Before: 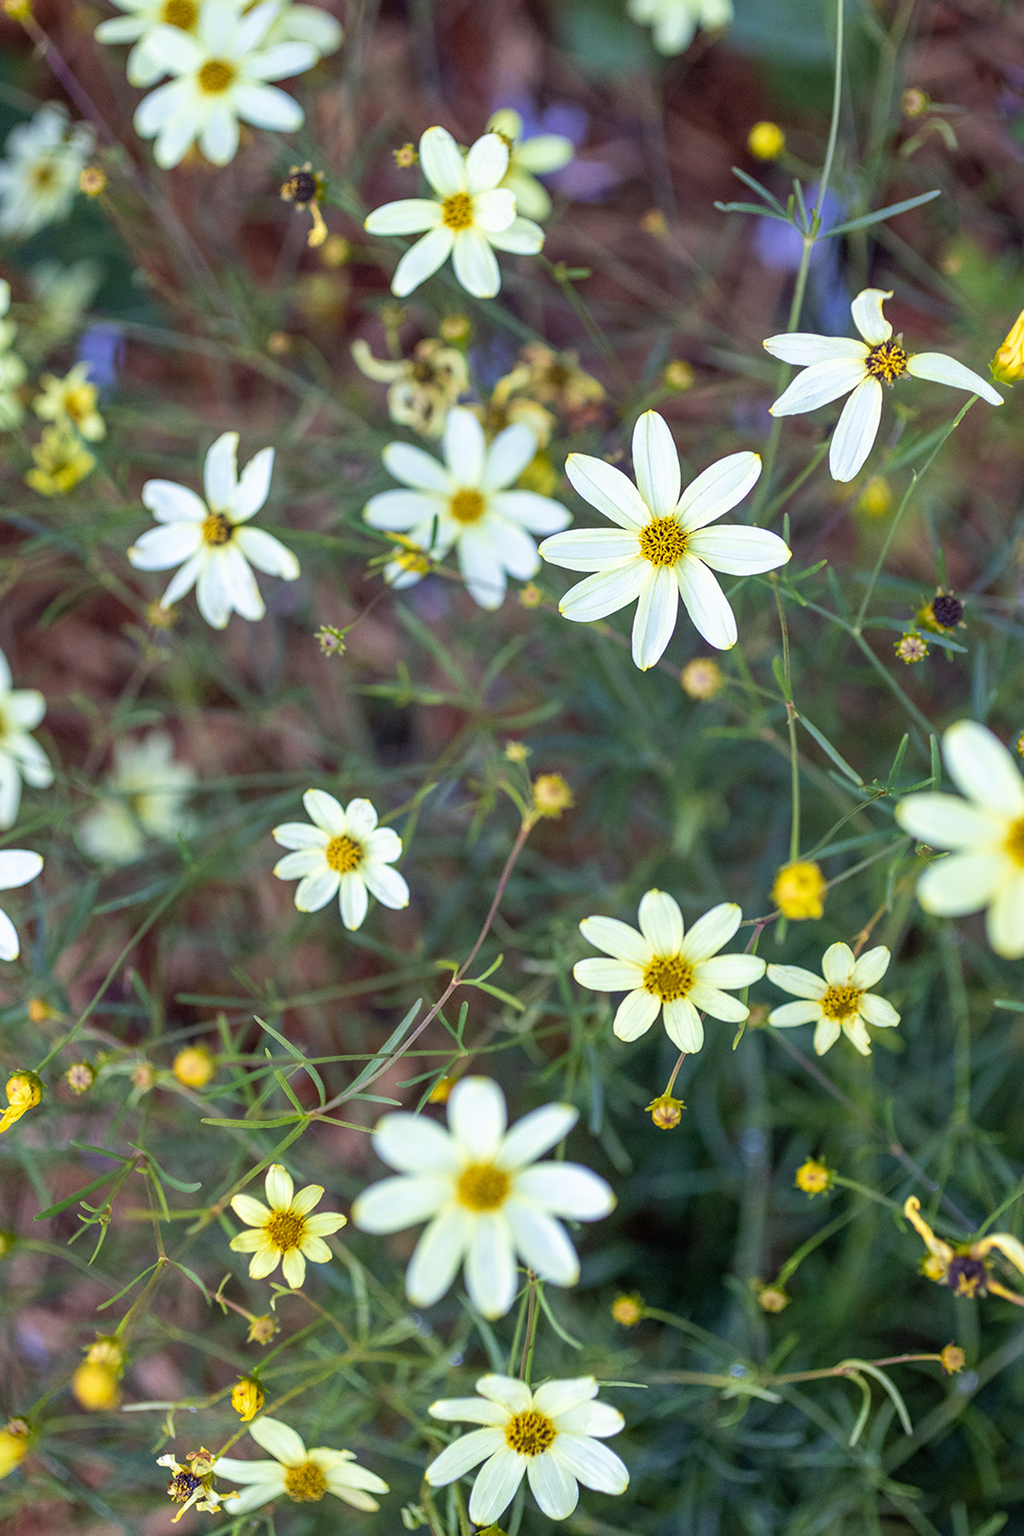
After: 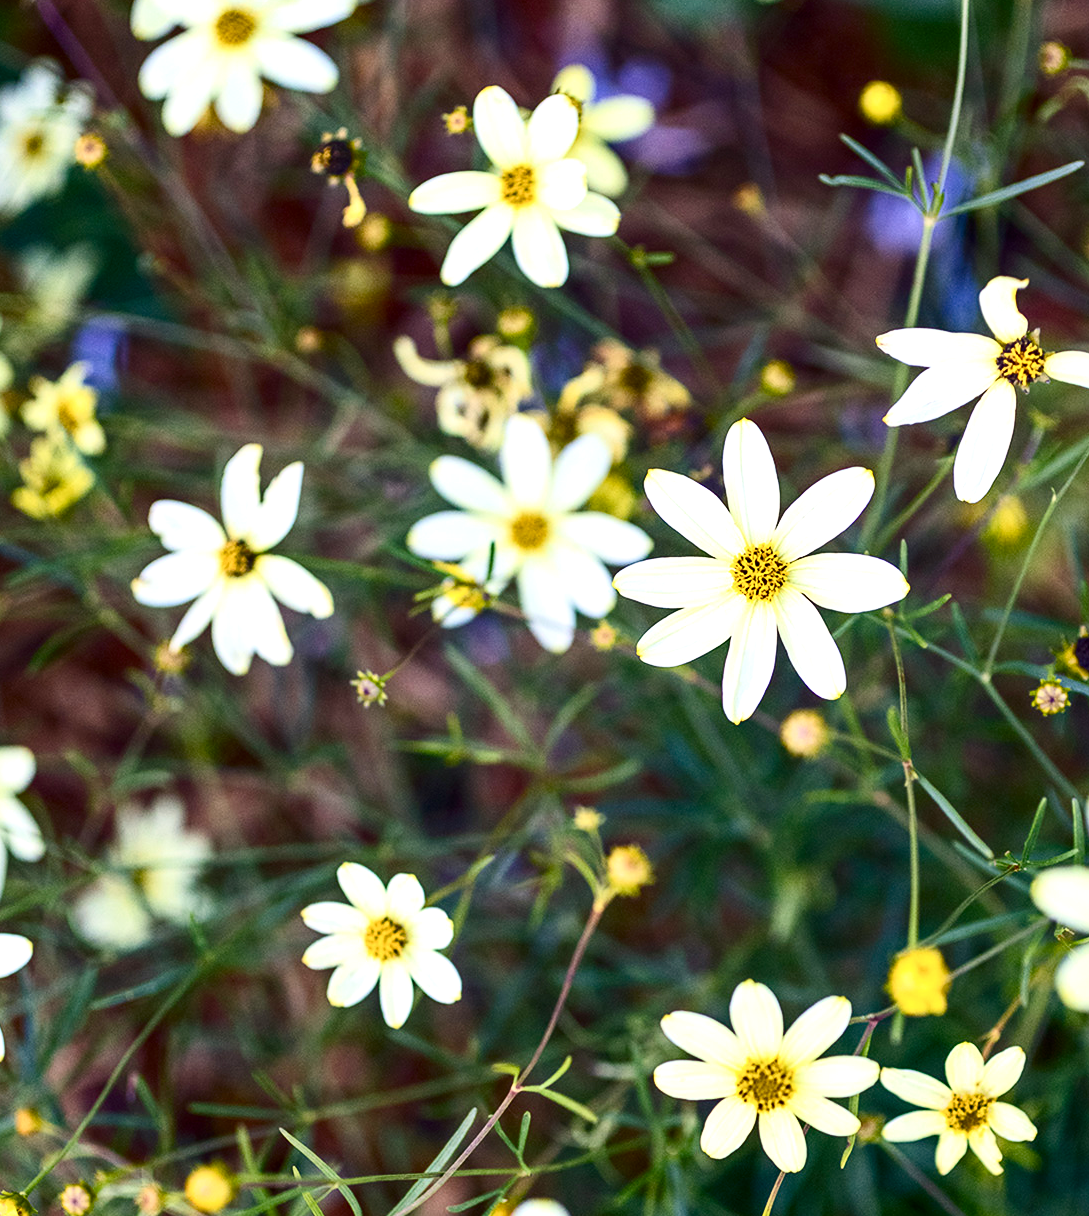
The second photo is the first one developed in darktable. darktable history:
tone equalizer: on, module defaults
contrast brightness saturation: contrast 0.28
white balance: emerald 1
crop: left 1.509%, top 3.452%, right 7.696%, bottom 28.452%
color balance rgb: shadows lift › chroma 1%, shadows lift › hue 217.2°, power › hue 310.8°, highlights gain › chroma 2%, highlights gain › hue 44.4°, global offset › luminance 0.25%, global offset › hue 171.6°, perceptual saturation grading › global saturation 14.09%, perceptual saturation grading › highlights -30%, perceptual saturation grading › shadows 50.67%, global vibrance 25%, contrast 20%
